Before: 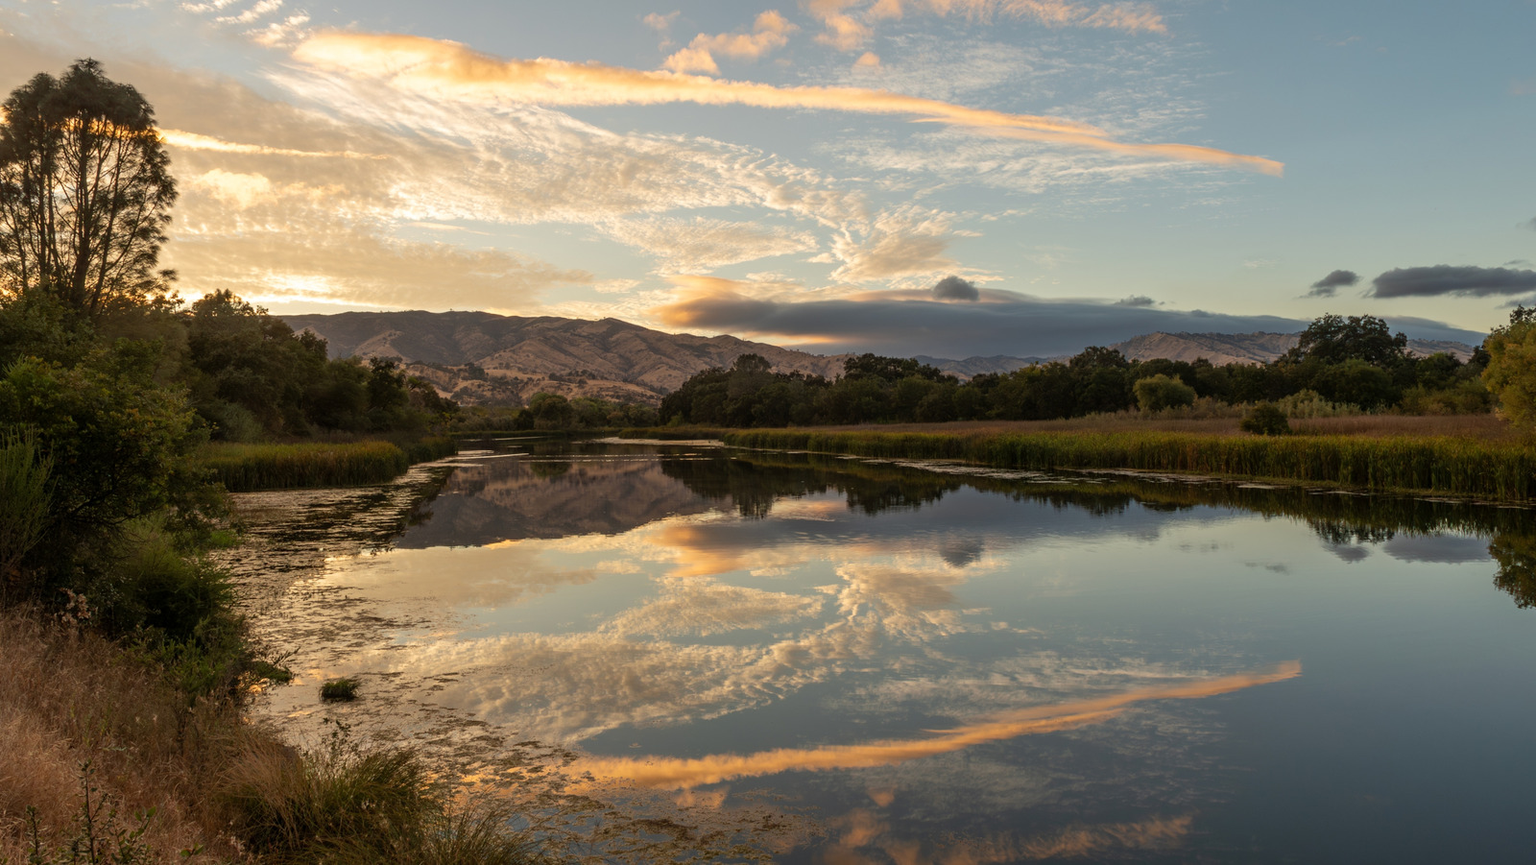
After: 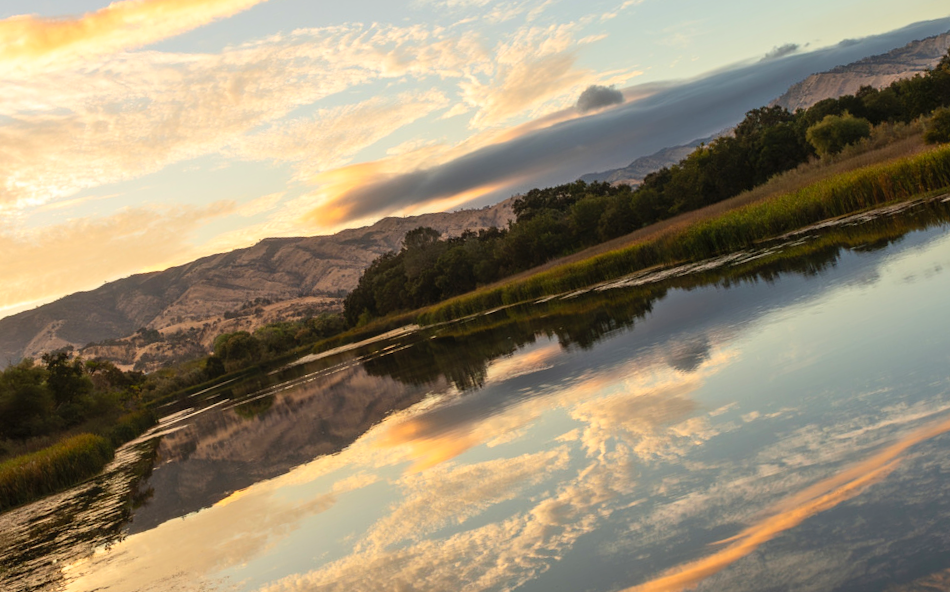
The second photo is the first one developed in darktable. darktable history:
crop and rotate: angle 18.16°, left 6.887%, right 3.817%, bottom 1.108%
contrast brightness saturation: contrast 0.204, brightness 0.168, saturation 0.22
